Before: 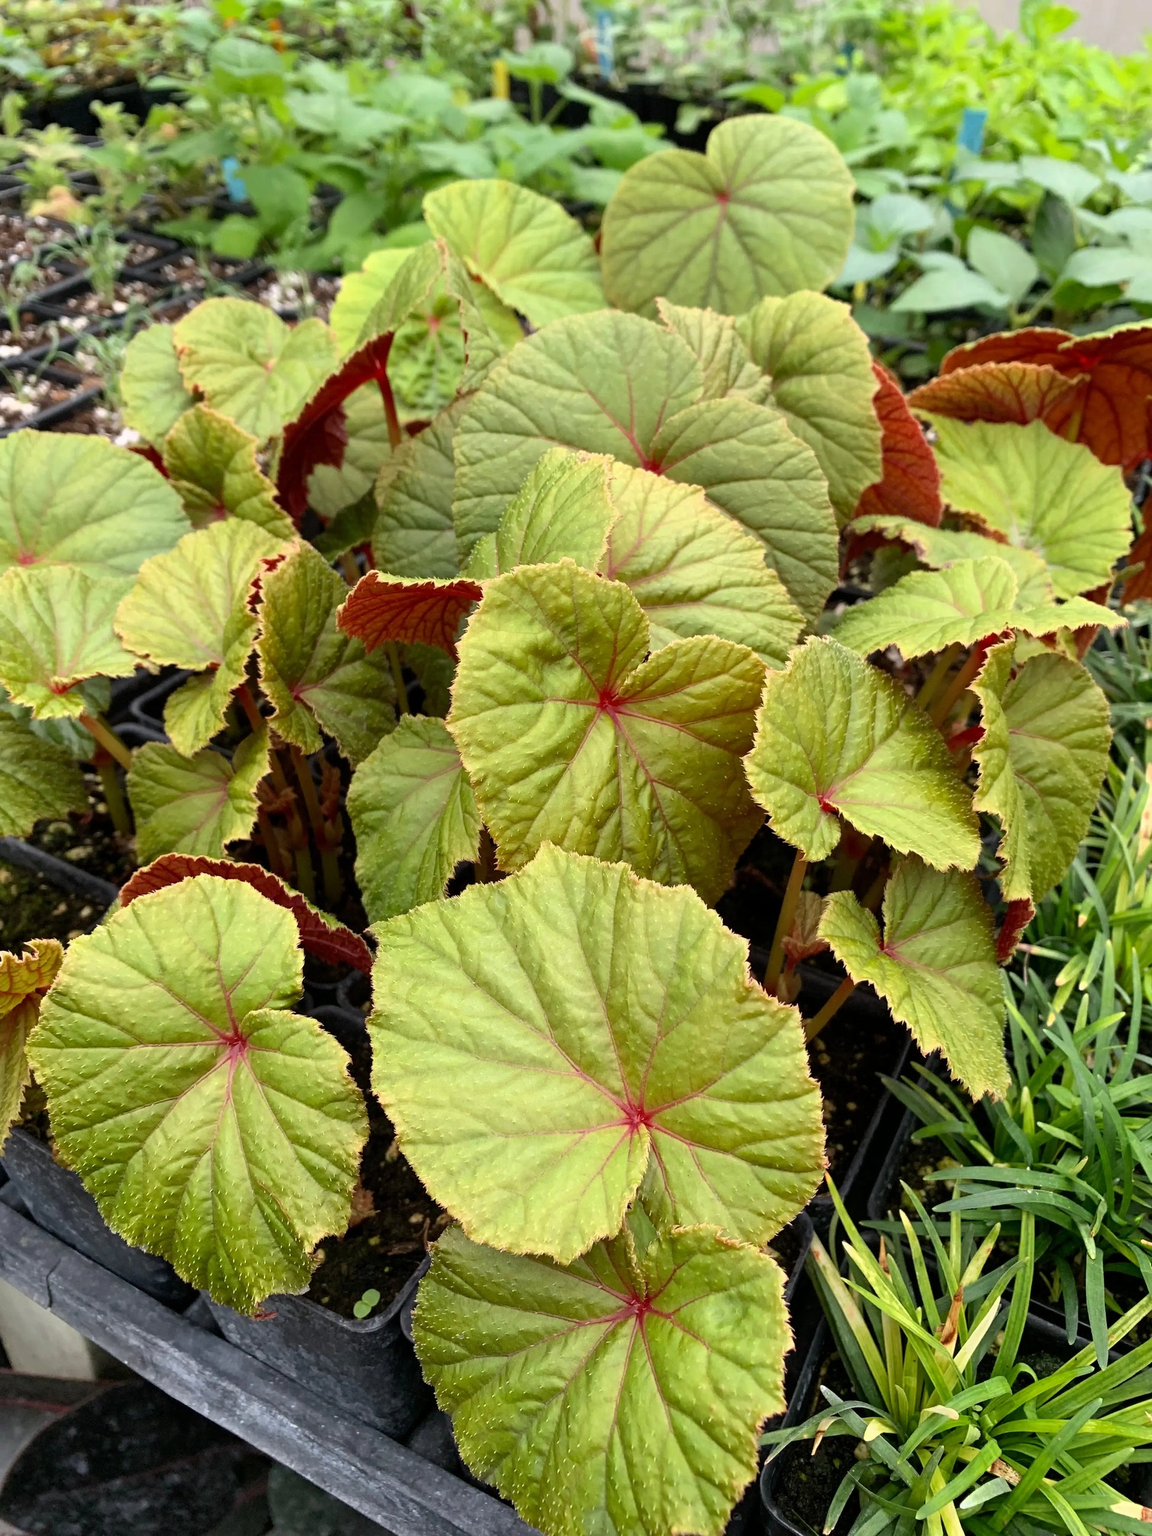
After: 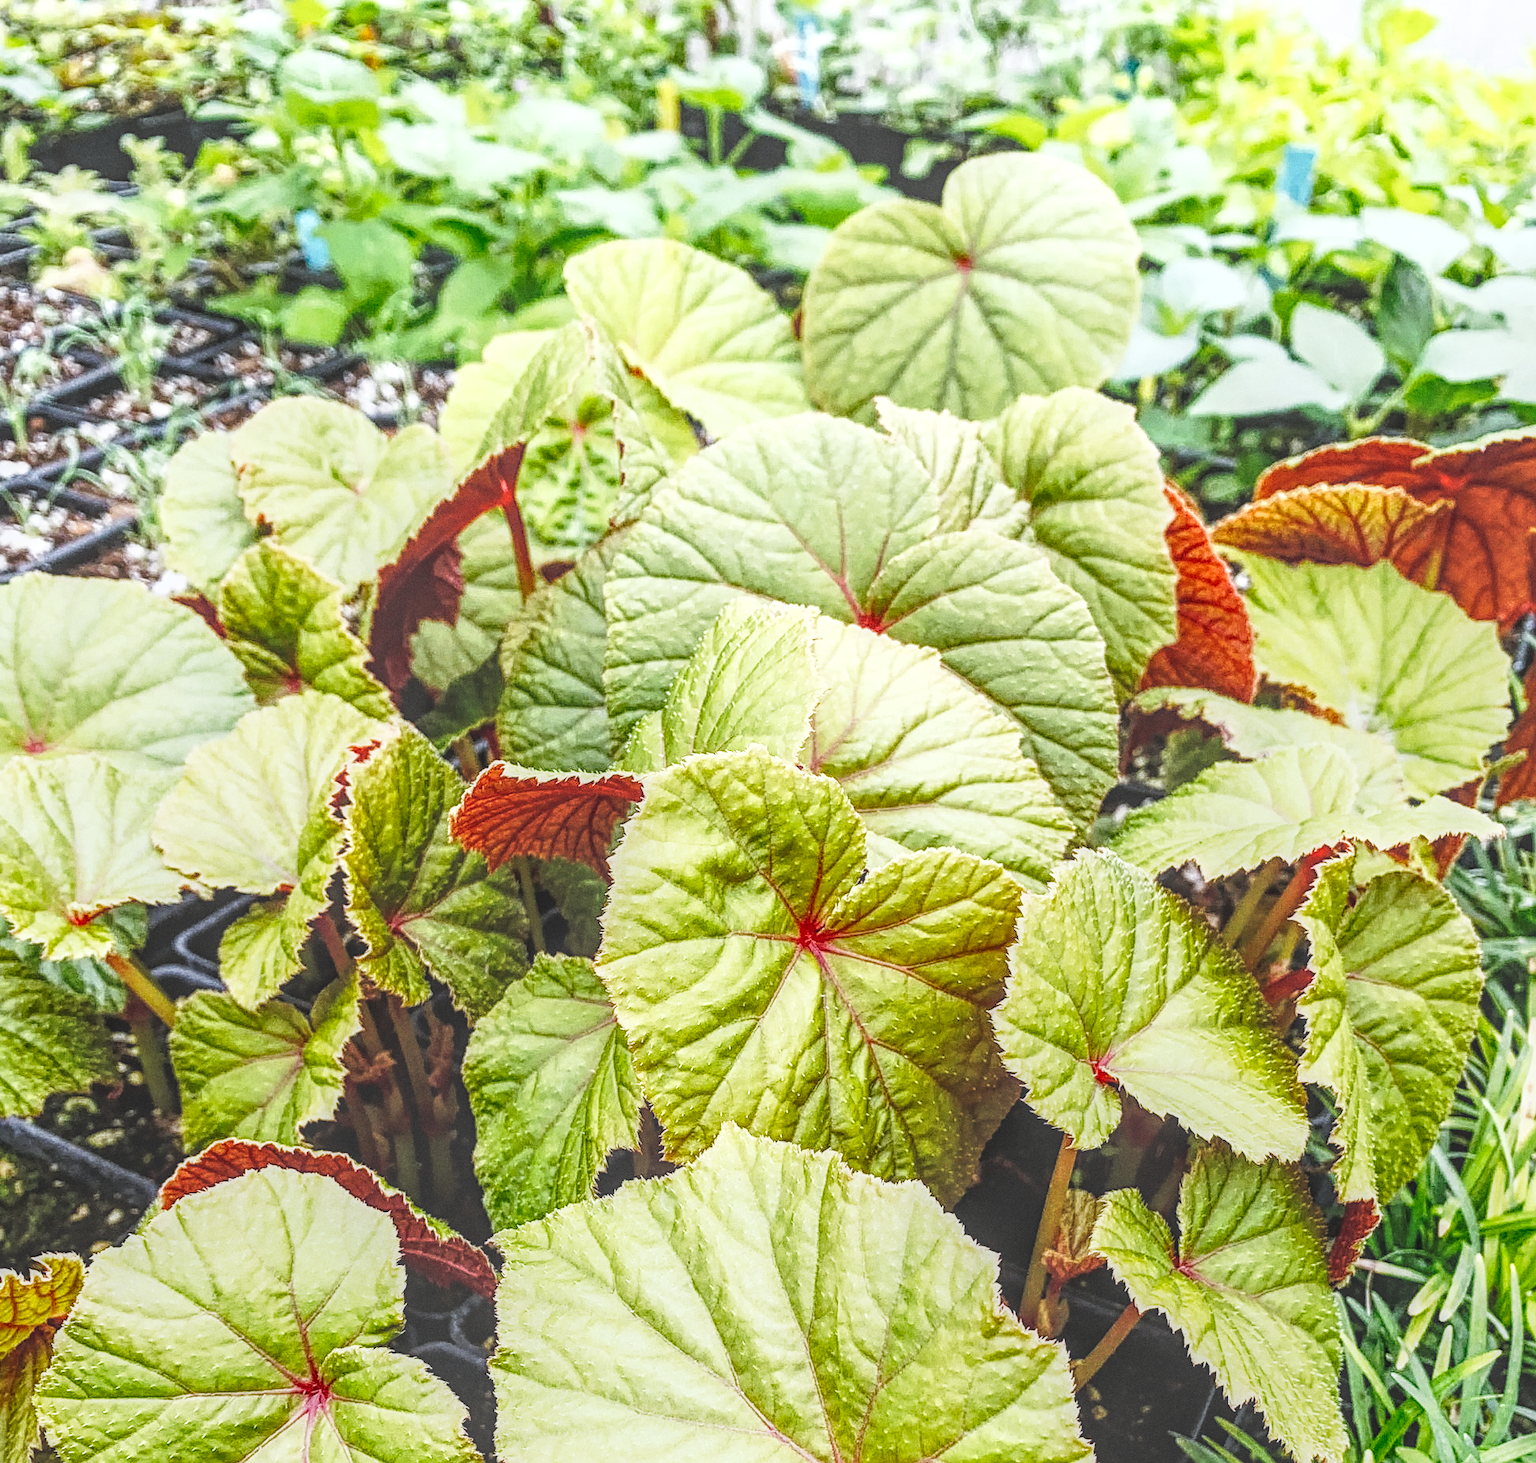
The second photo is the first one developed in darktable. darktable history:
grain: coarseness 0.09 ISO
sharpen: on, module defaults
crop: bottom 28.576%
base curve: curves: ch0 [(0, 0) (0.028, 0.03) (0.121, 0.232) (0.46, 0.748) (0.859, 0.968) (1, 1)], preserve colors none
tone equalizer: -8 EV -0.75 EV, -7 EV -0.7 EV, -6 EV -0.6 EV, -5 EV -0.4 EV, -3 EV 0.4 EV, -2 EV 0.6 EV, -1 EV 0.7 EV, +0 EV 0.75 EV, edges refinement/feathering 500, mask exposure compensation -1.57 EV, preserve details no
white balance: red 0.931, blue 1.11
local contrast: highlights 20%, shadows 30%, detail 200%, midtone range 0.2
